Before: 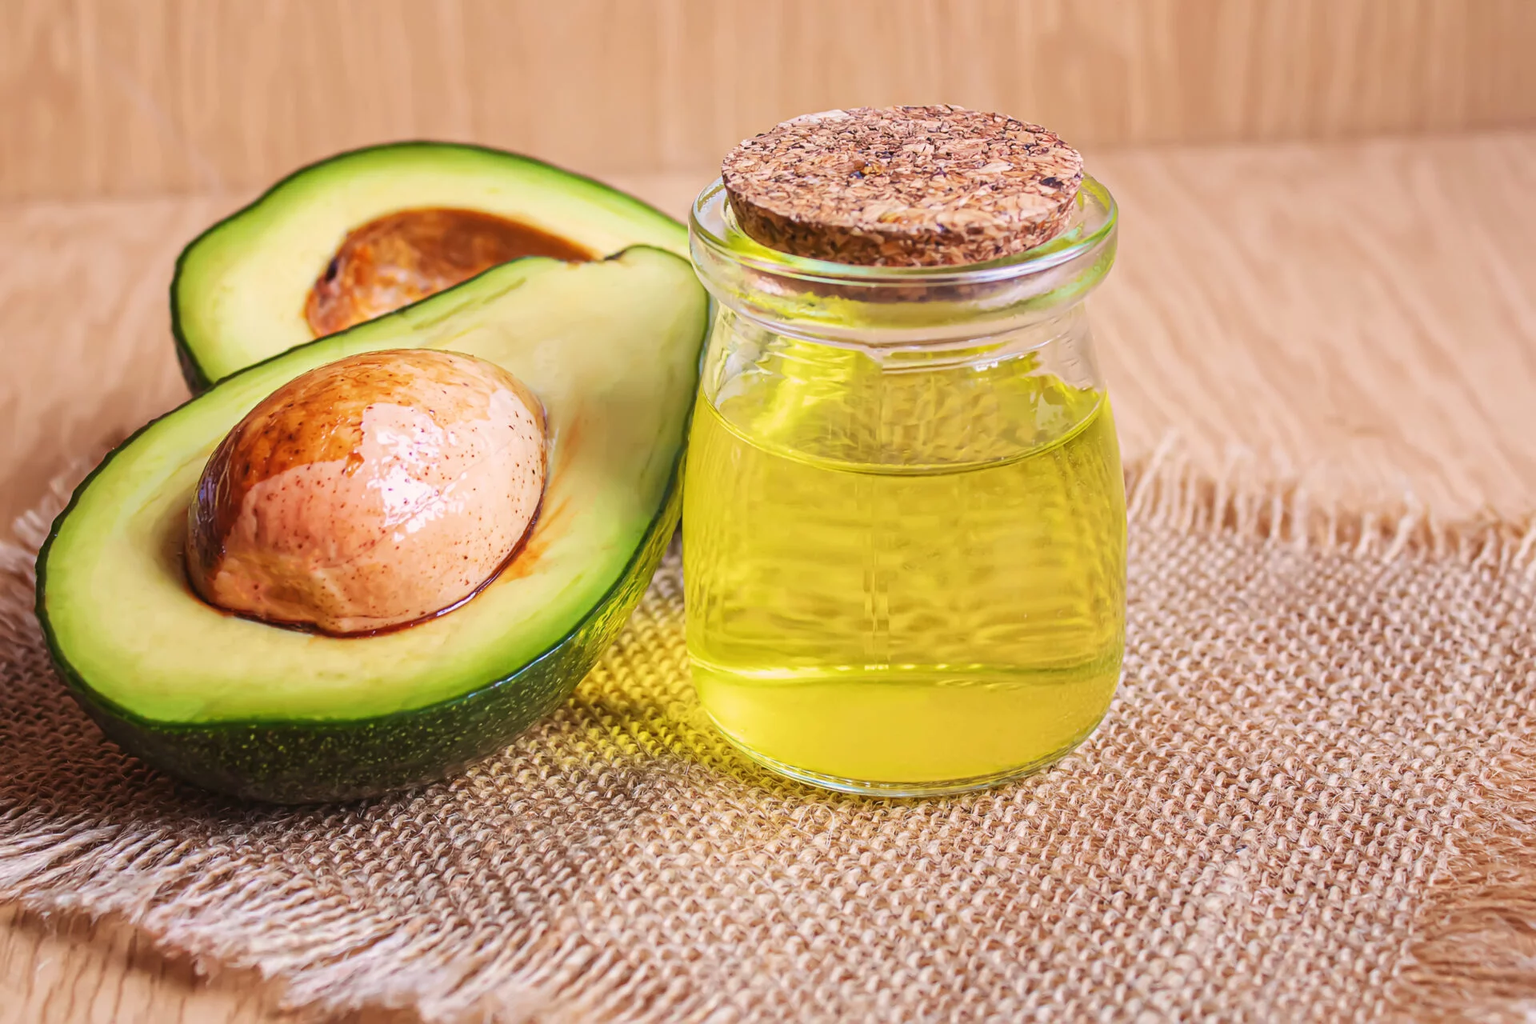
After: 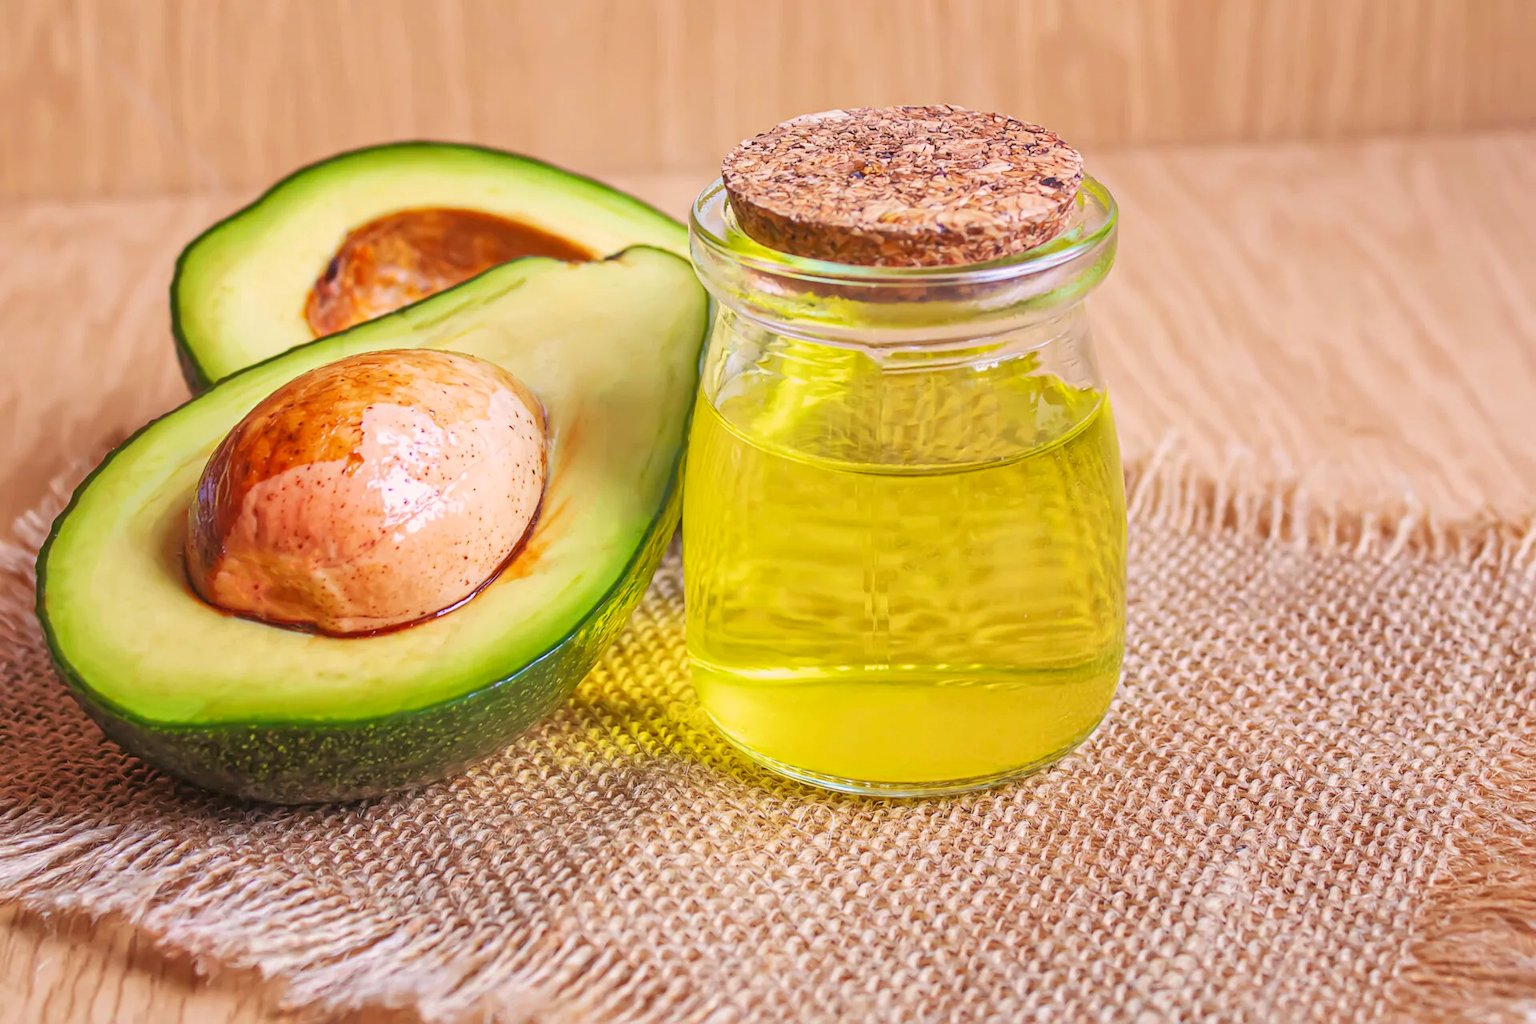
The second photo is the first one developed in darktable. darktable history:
contrast brightness saturation: saturation 0.095
tone equalizer: -7 EV 0.141 EV, -6 EV 0.571 EV, -5 EV 1.17 EV, -4 EV 1.31 EV, -3 EV 1.12 EV, -2 EV 0.6 EV, -1 EV 0.148 EV
